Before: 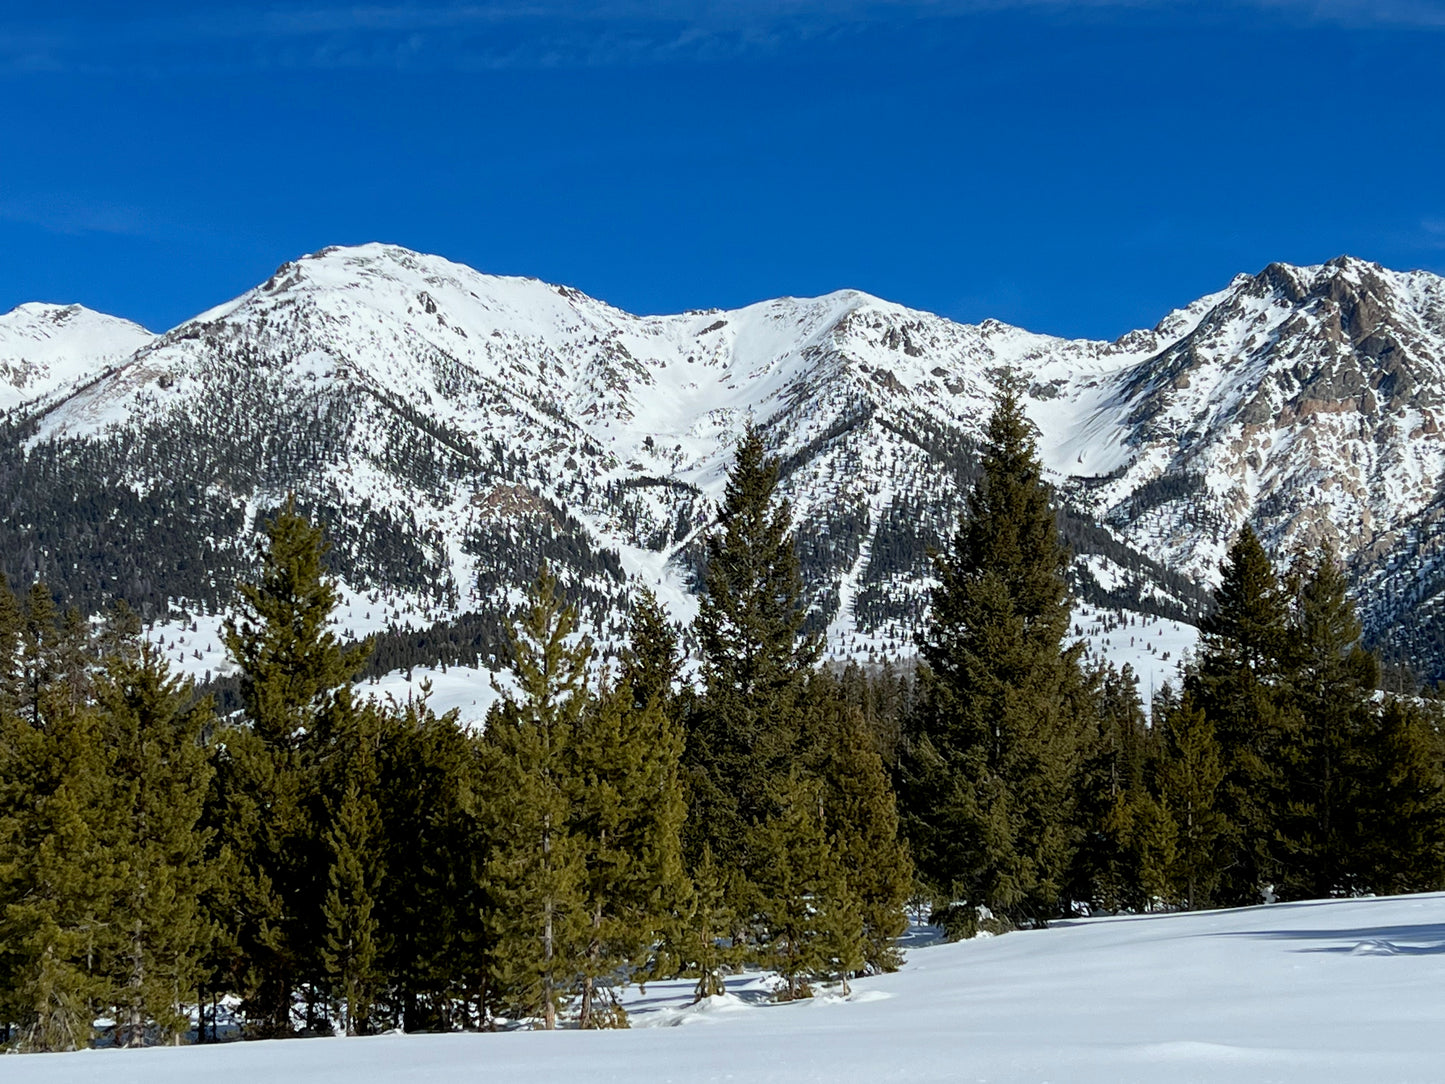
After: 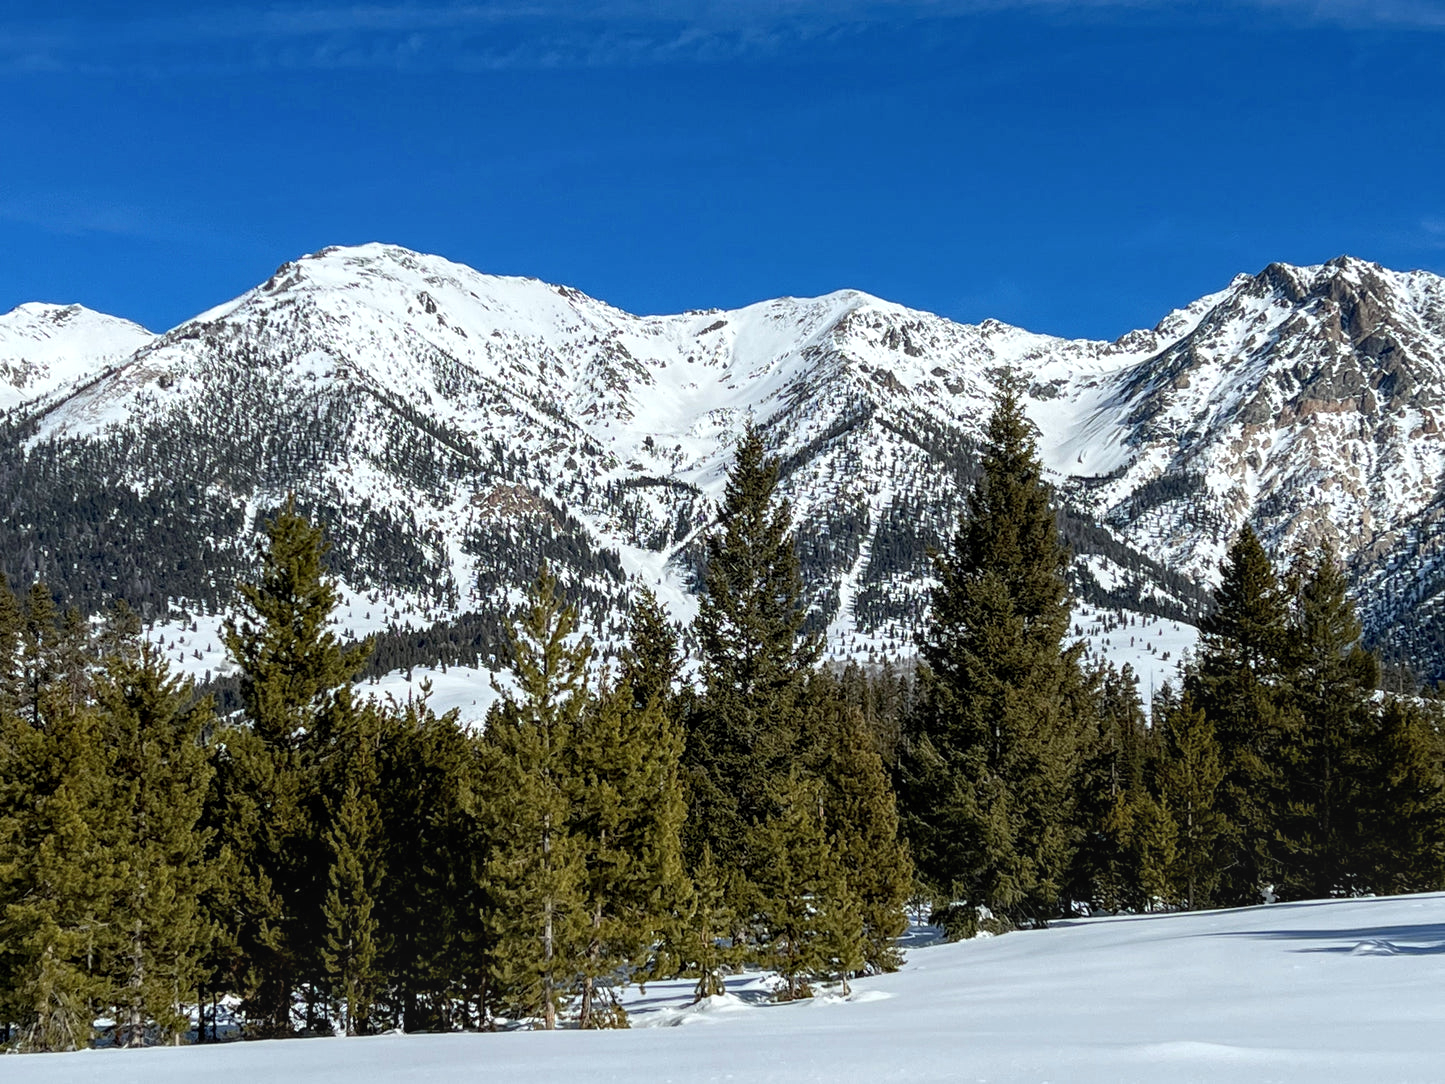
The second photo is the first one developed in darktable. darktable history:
local contrast: on, module defaults
shadows and highlights: shadows -12.5, white point adjustment 4, highlights 28.33
